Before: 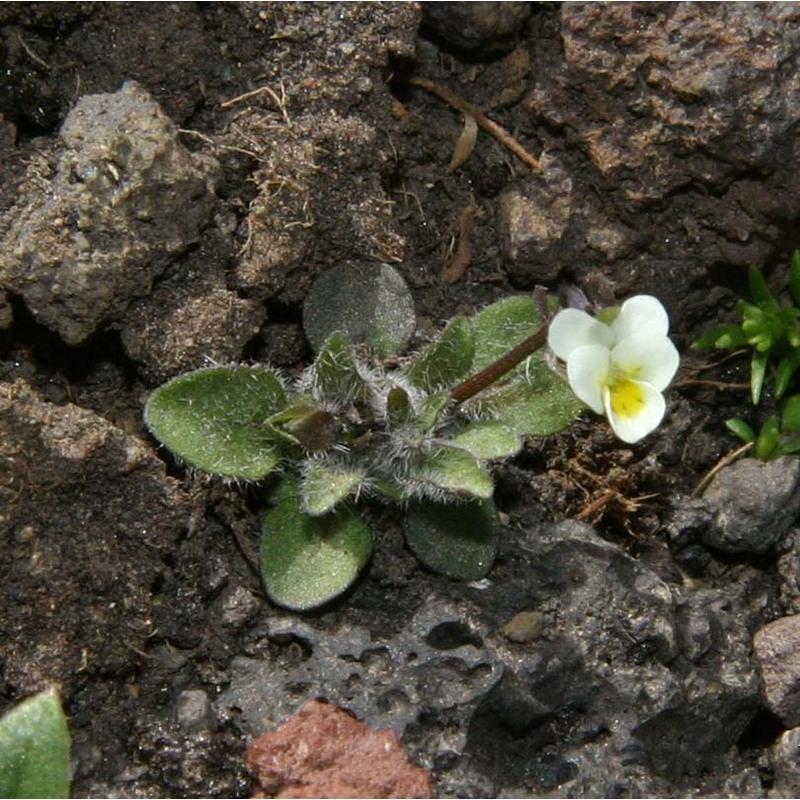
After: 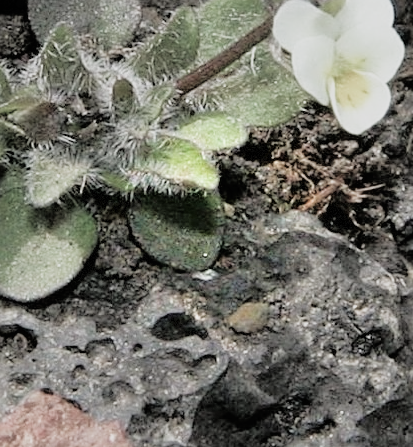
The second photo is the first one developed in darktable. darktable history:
vignetting: fall-off start 30.6%, fall-off radius 34.15%, brightness -0.202, dithering 8-bit output
filmic rgb: black relative exposure -7.65 EV, white relative exposure 4.56 EV, hardness 3.61, preserve chrominance RGB euclidean norm, color science v5 (2021), contrast in shadows safe, contrast in highlights safe
sharpen: on, module defaults
tone curve: curves: ch0 [(0, 0) (0.003, 0.007) (0.011, 0.011) (0.025, 0.021) (0.044, 0.04) (0.069, 0.07) (0.1, 0.129) (0.136, 0.187) (0.177, 0.254) (0.224, 0.325) (0.277, 0.398) (0.335, 0.461) (0.399, 0.513) (0.468, 0.571) (0.543, 0.624) (0.623, 0.69) (0.709, 0.777) (0.801, 0.86) (0.898, 0.953) (1, 1)], color space Lab, independent channels, preserve colors none
exposure: black level correction 0.001, exposure 1.051 EV, compensate highlight preservation false
crop: left 34.385%, top 38.635%, right 13.91%, bottom 5.417%
